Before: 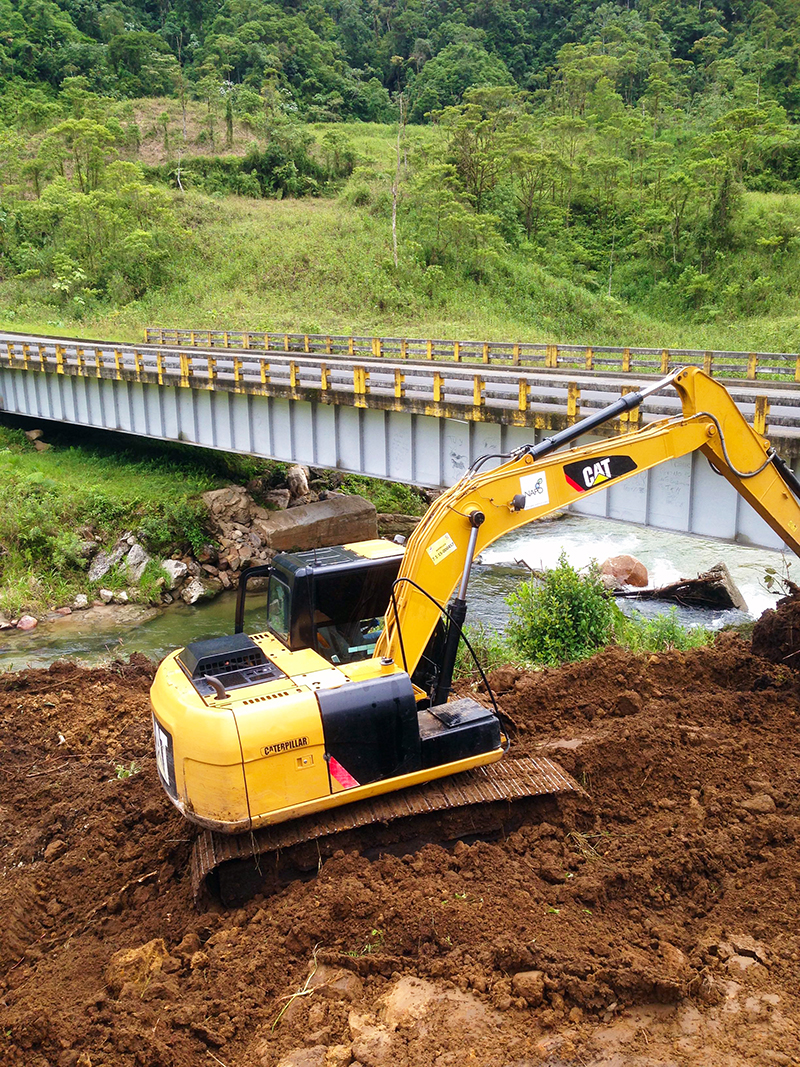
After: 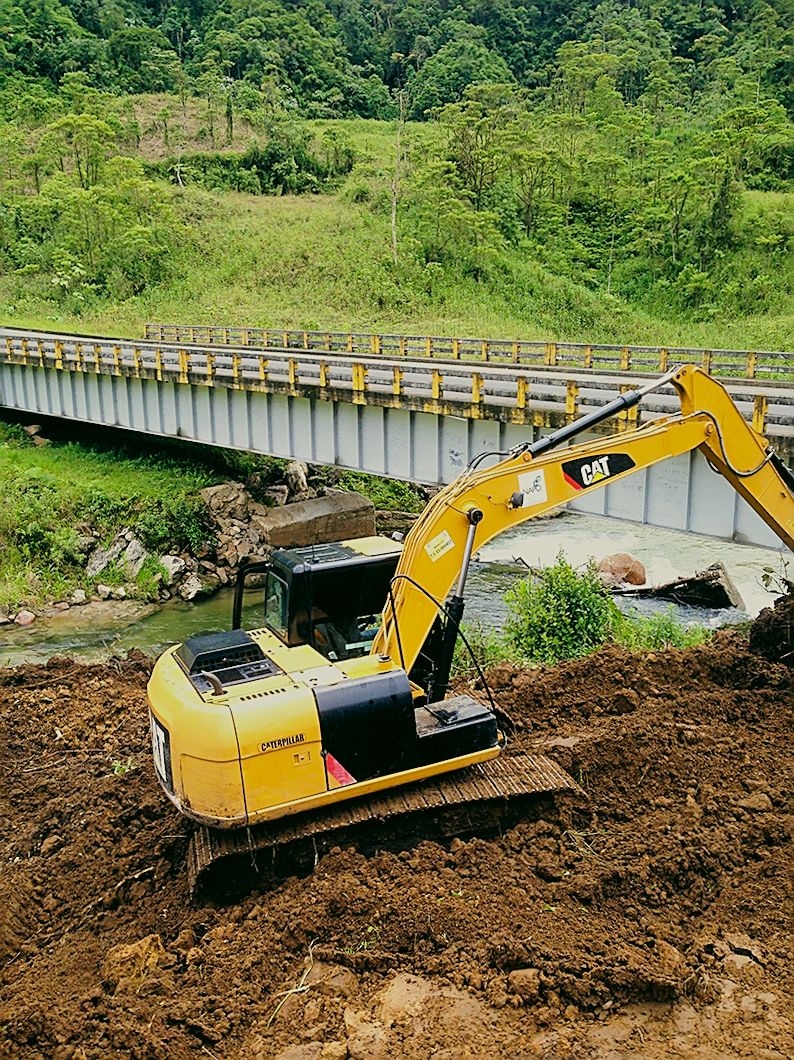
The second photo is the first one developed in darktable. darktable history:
color correction: highlights a* -0.384, highlights b* 9.56, shadows a* -9.3, shadows b* 0.6
crop and rotate: angle -0.284°
filmic rgb: black relative exposure -7.65 EV, white relative exposure 4.56 EV, hardness 3.61
sharpen: amount 0.742
